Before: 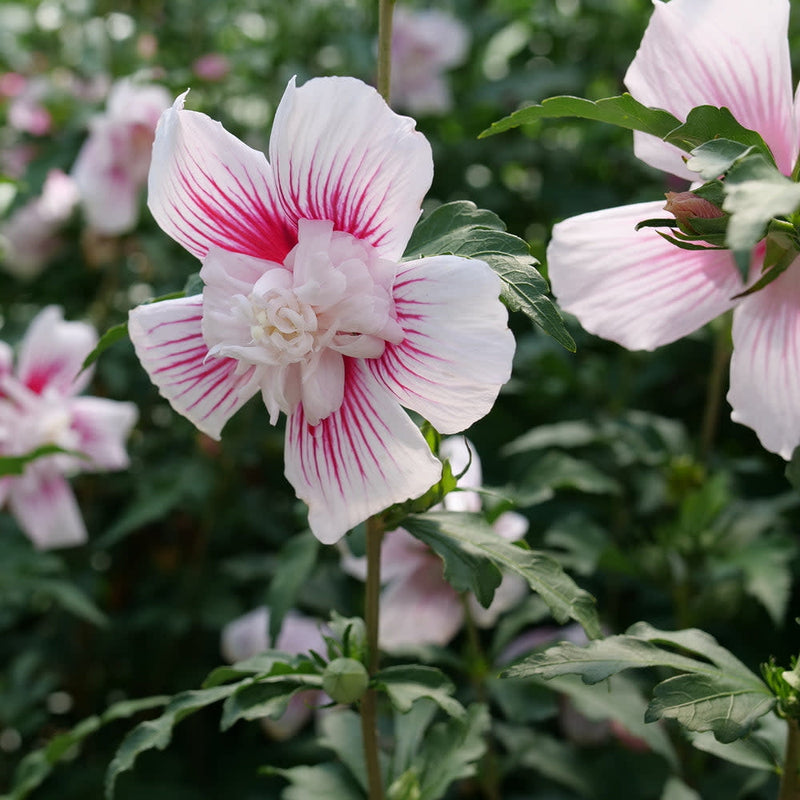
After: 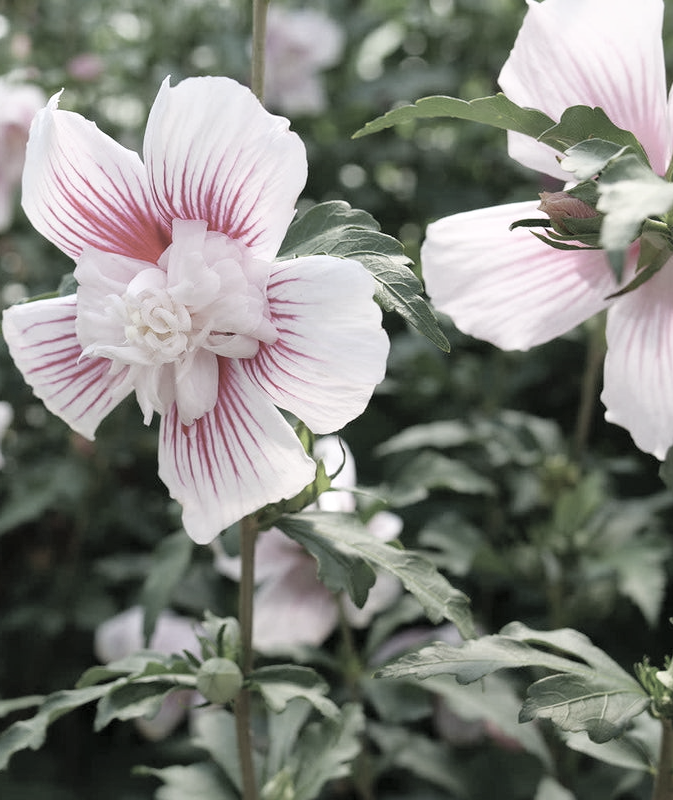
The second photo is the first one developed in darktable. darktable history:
local contrast: mode bilateral grid, contrast 24, coarseness 50, detail 123%, midtone range 0.2
crop: left 15.827%
shadows and highlights: shadows 0.837, highlights 39.31
contrast brightness saturation: brightness 0.183, saturation -0.515
